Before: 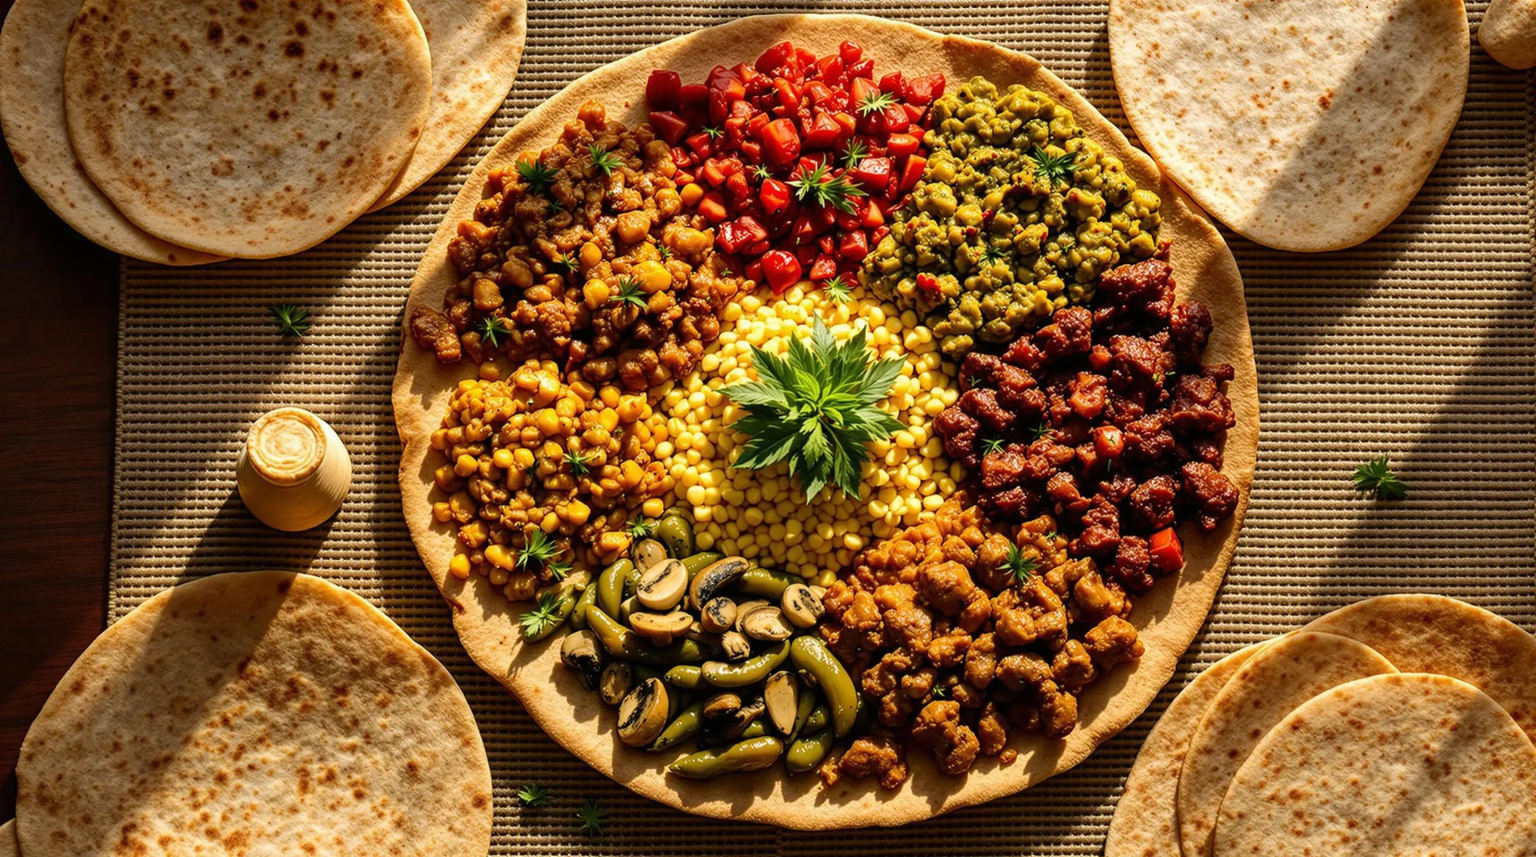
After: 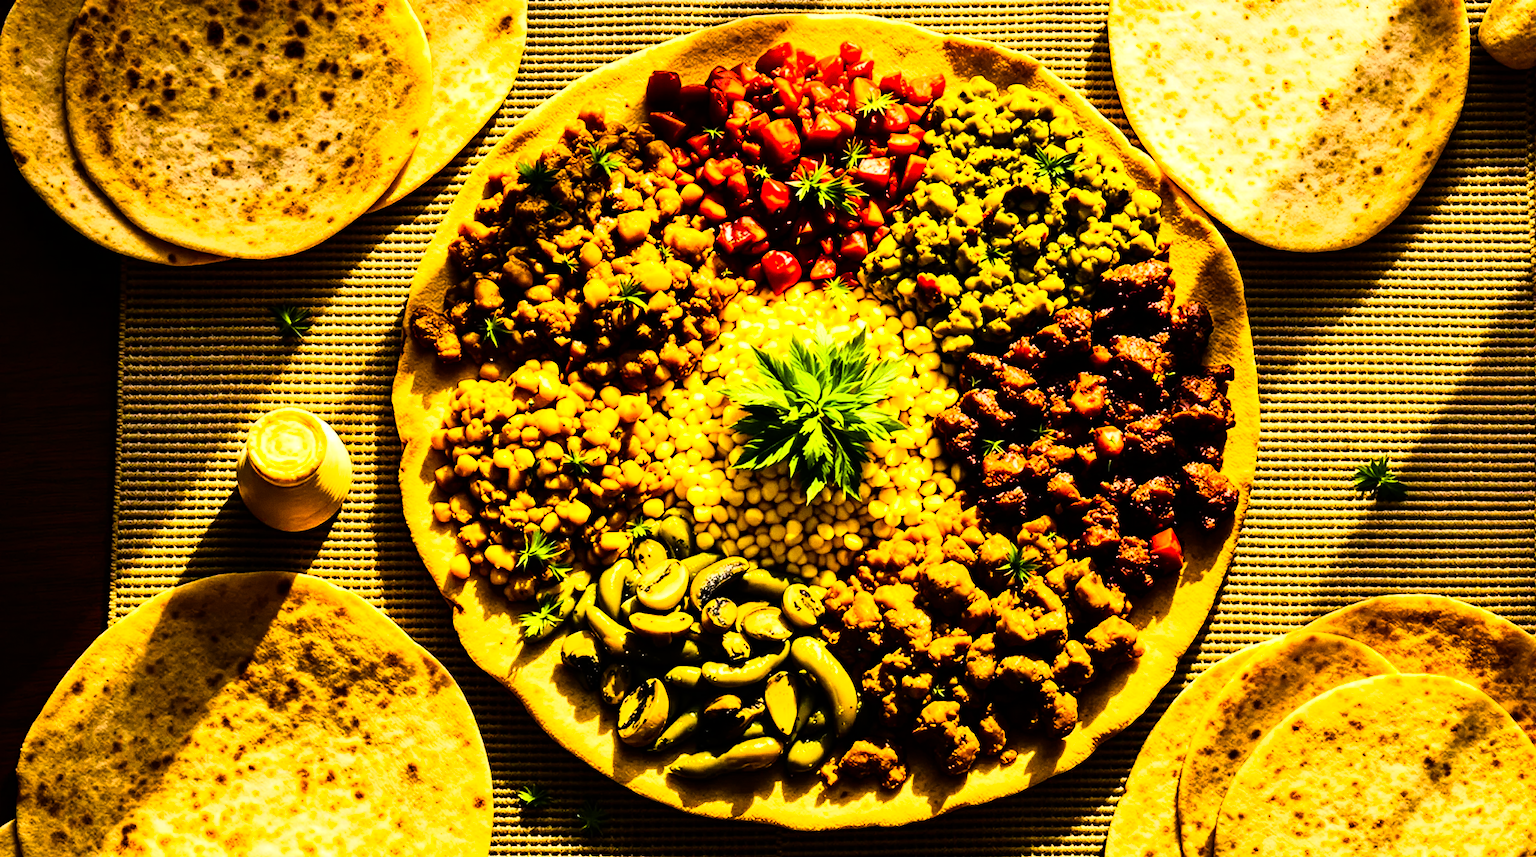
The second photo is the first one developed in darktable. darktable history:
grain: coarseness 0.47 ISO
color balance rgb: linear chroma grading › global chroma 9%, perceptual saturation grading › global saturation 36%, perceptual saturation grading › shadows 35%, perceptual brilliance grading › global brilliance 15%, perceptual brilliance grading › shadows -35%, global vibrance 15%
exposure: exposure 0.3 EV, compensate highlight preservation false
rgb curve: curves: ch0 [(0, 0) (0.21, 0.15) (0.24, 0.21) (0.5, 0.75) (0.75, 0.96) (0.89, 0.99) (1, 1)]; ch1 [(0, 0.02) (0.21, 0.13) (0.25, 0.2) (0.5, 0.67) (0.75, 0.9) (0.89, 0.97) (1, 1)]; ch2 [(0, 0.02) (0.21, 0.13) (0.25, 0.2) (0.5, 0.67) (0.75, 0.9) (0.89, 0.97) (1, 1)], compensate middle gray true
